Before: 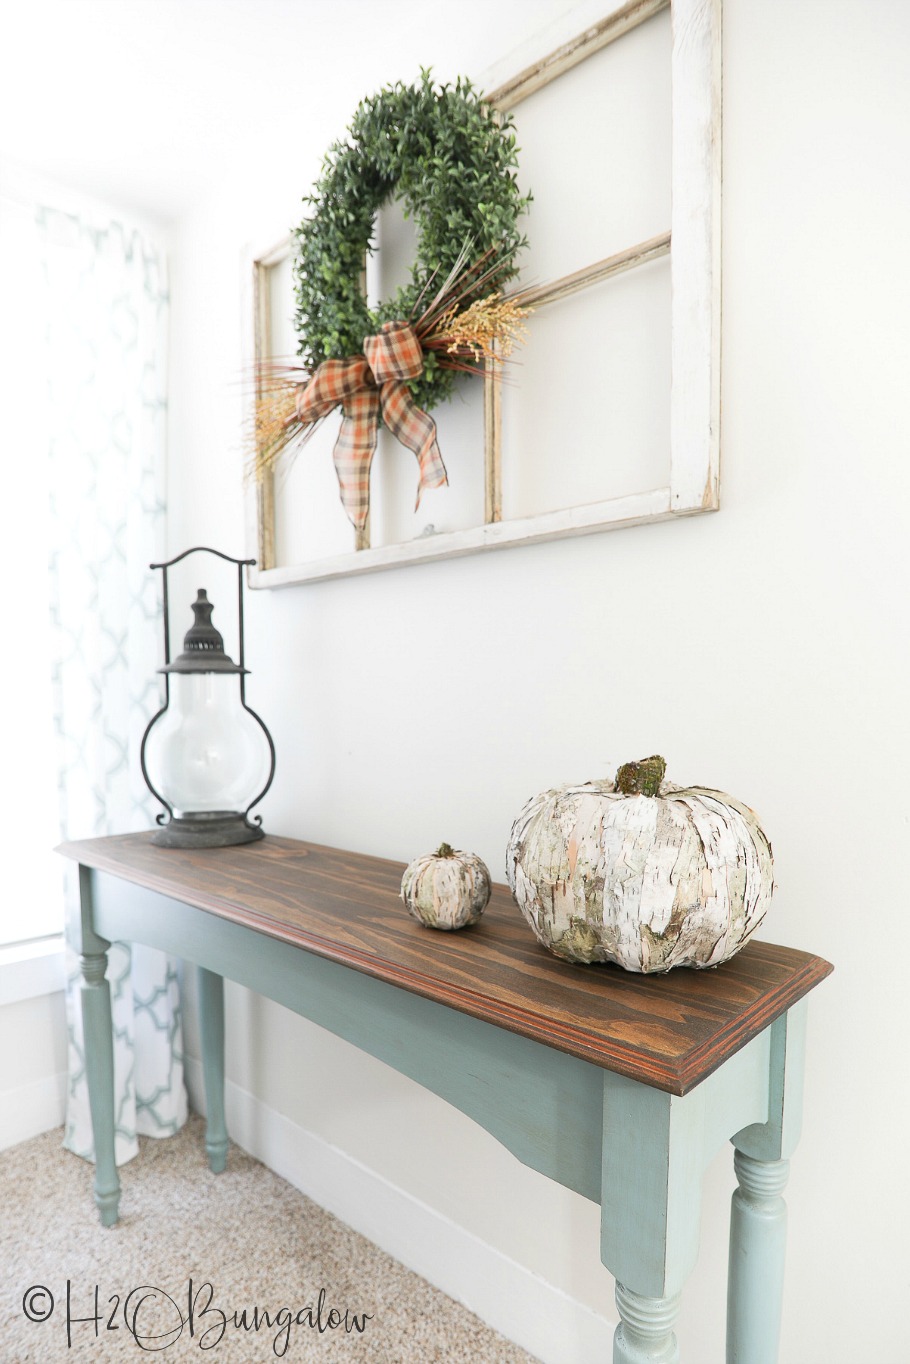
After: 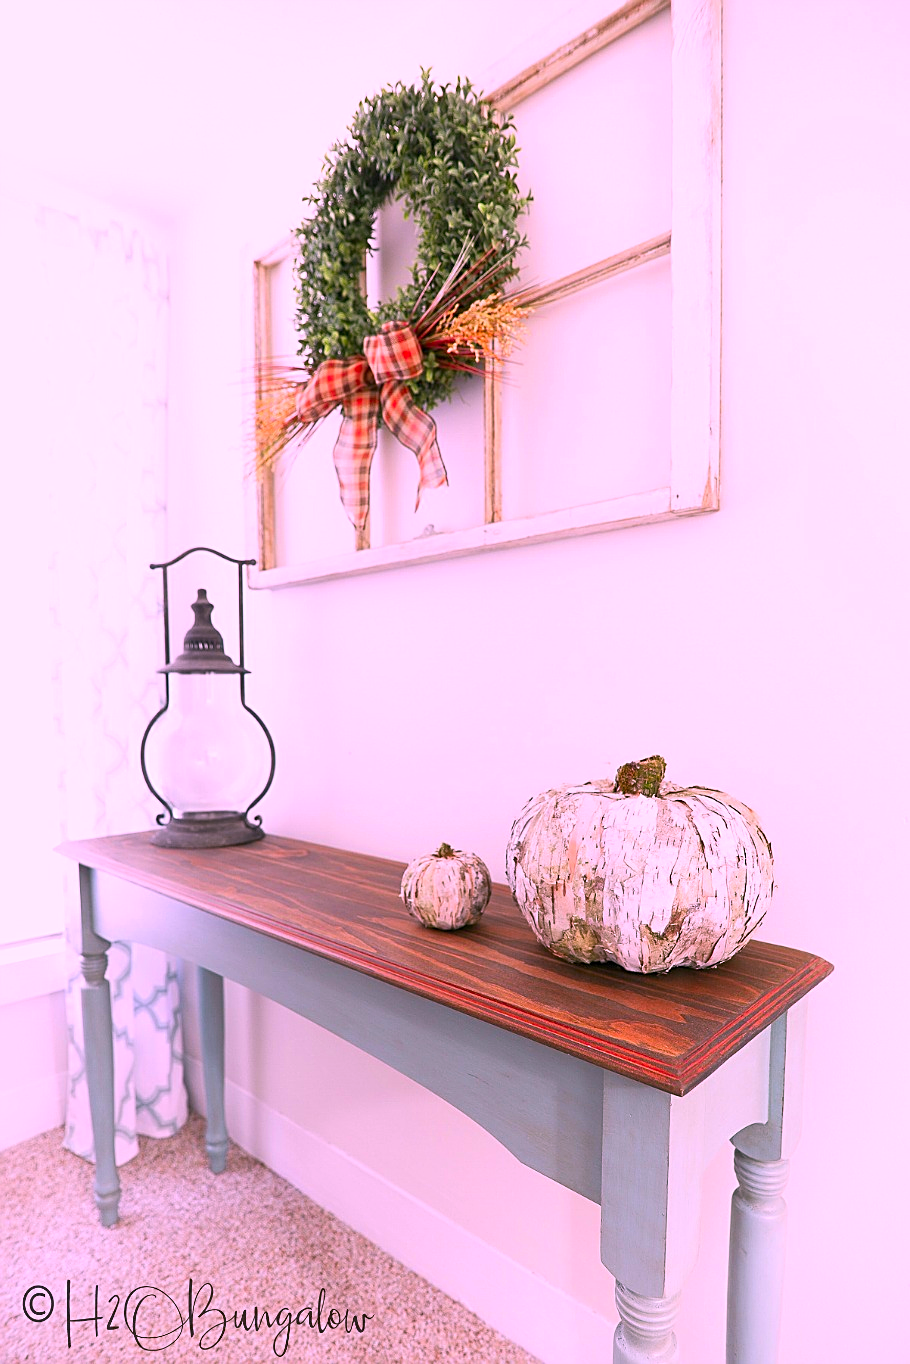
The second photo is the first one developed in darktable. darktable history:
sharpen: on, module defaults
color correction: highlights a* 19.5, highlights b* -11.53, saturation 1.69
